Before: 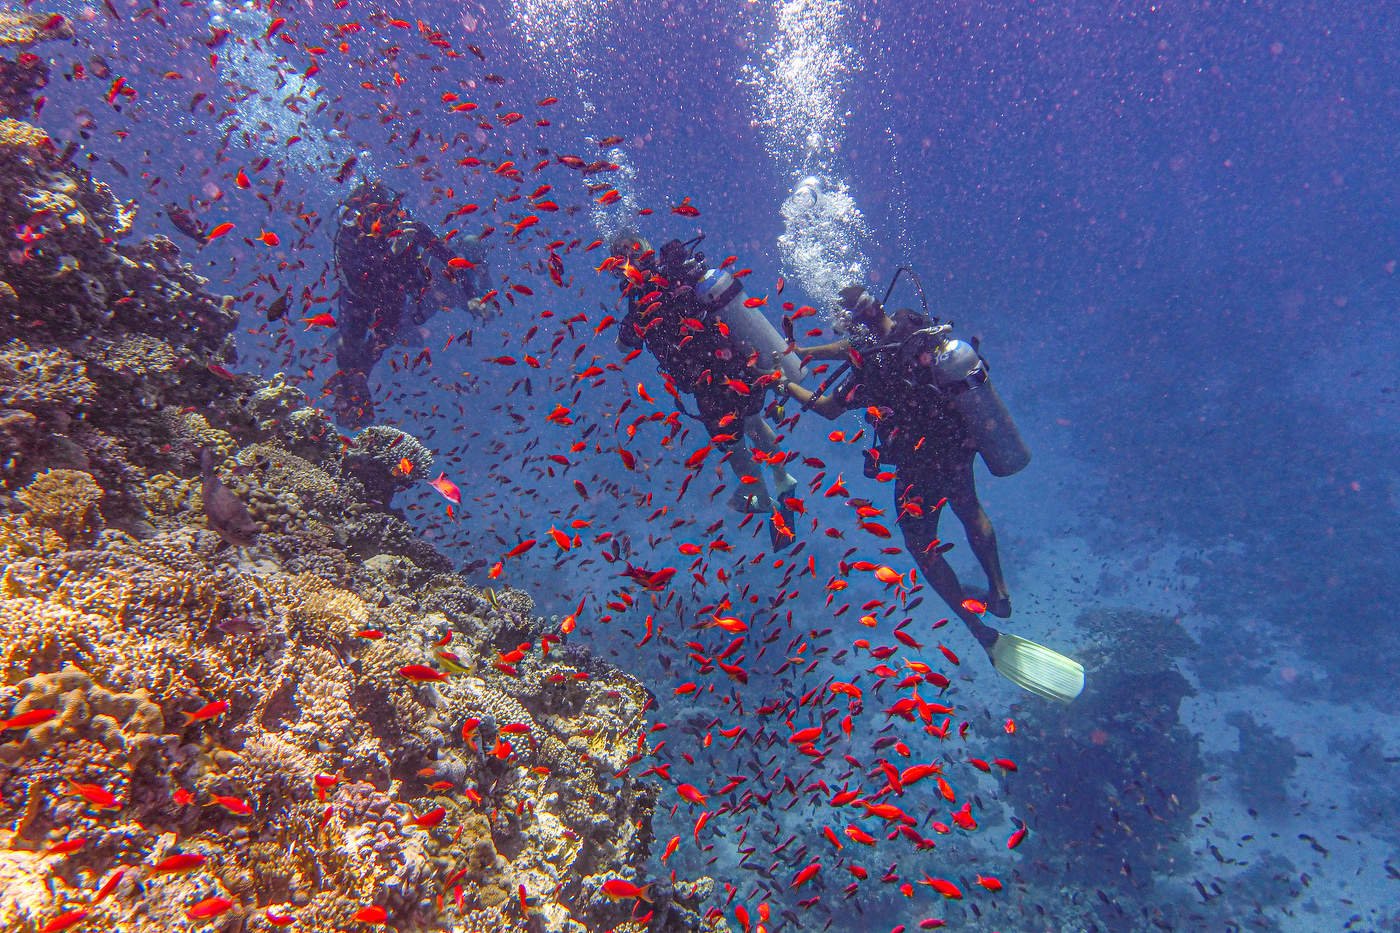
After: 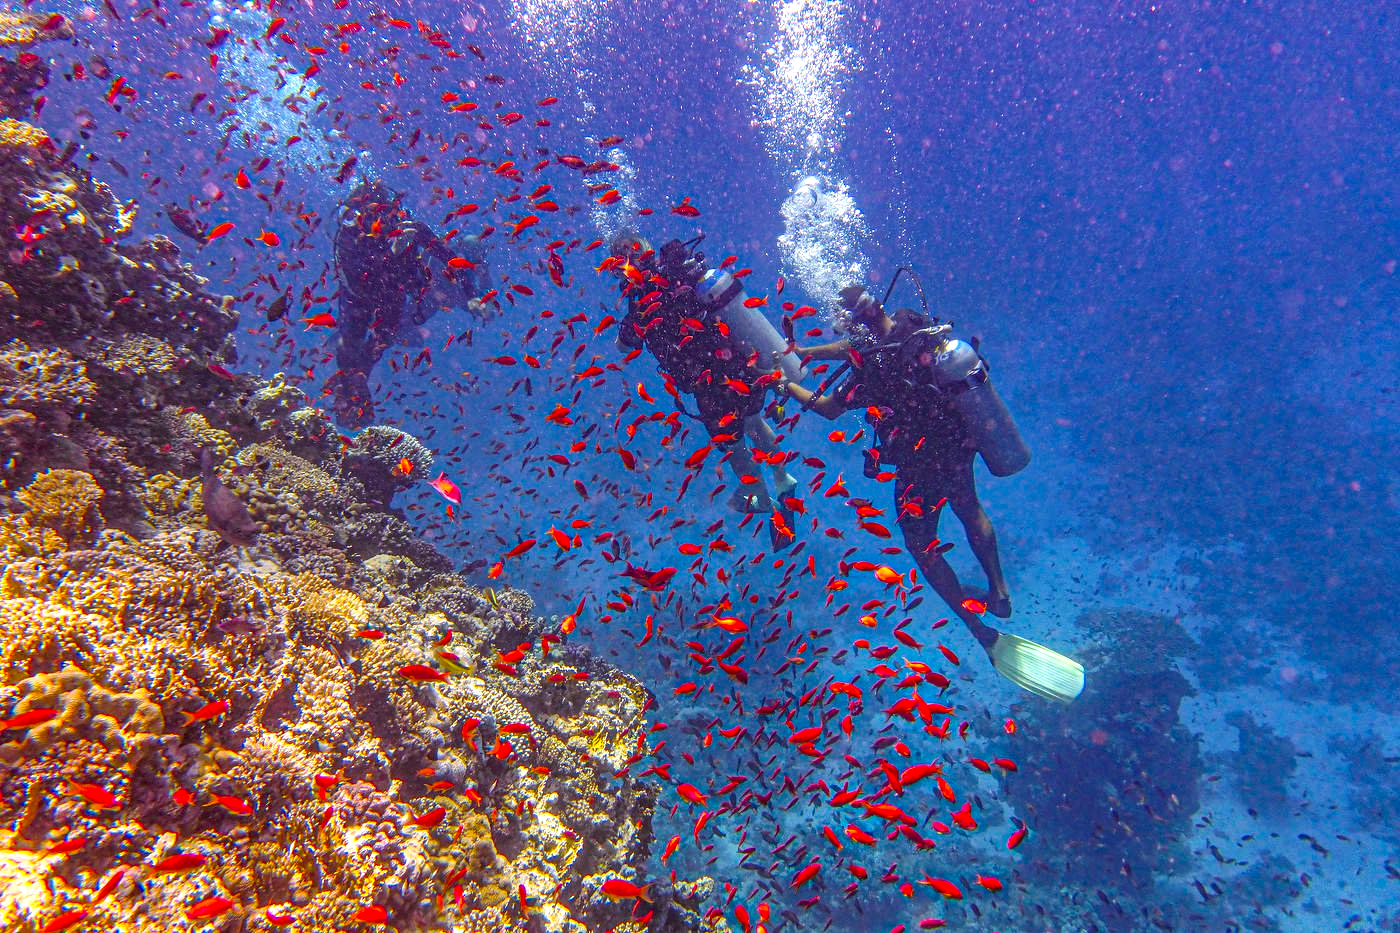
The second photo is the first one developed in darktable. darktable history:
color balance rgb: perceptual saturation grading › global saturation 29.565%, perceptual brilliance grading › highlights 10.256%, perceptual brilliance grading › mid-tones 5.15%, global vibrance 20%
